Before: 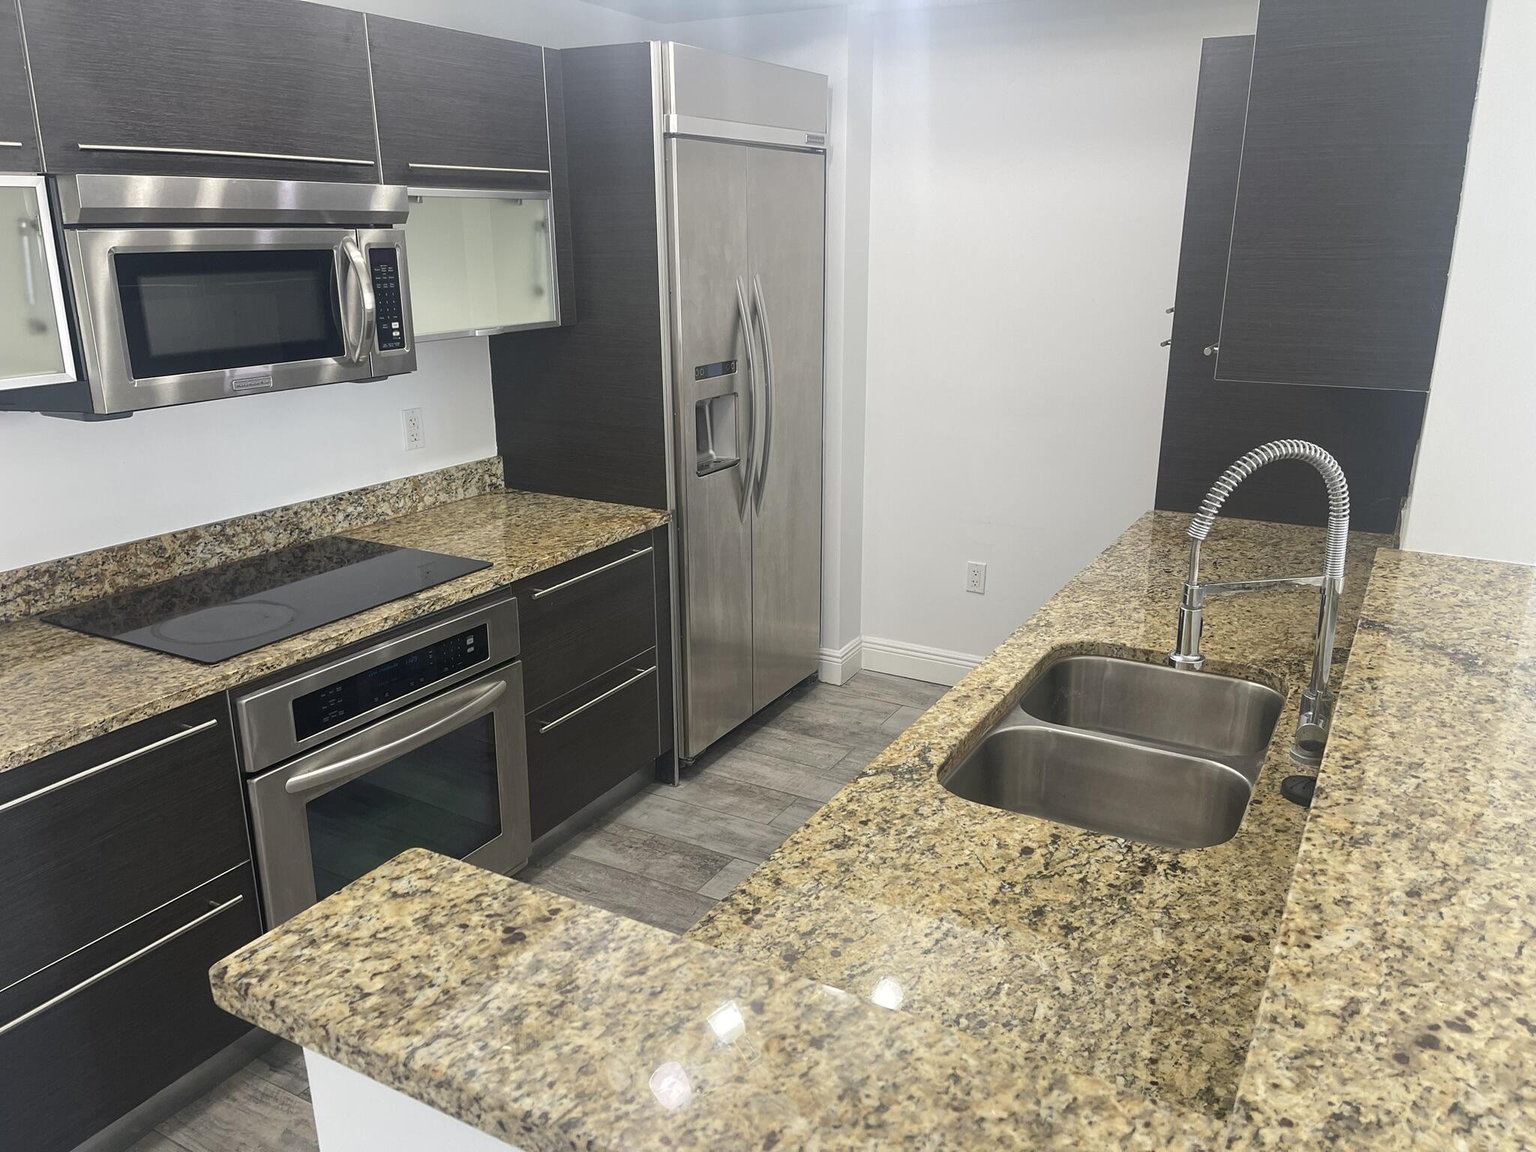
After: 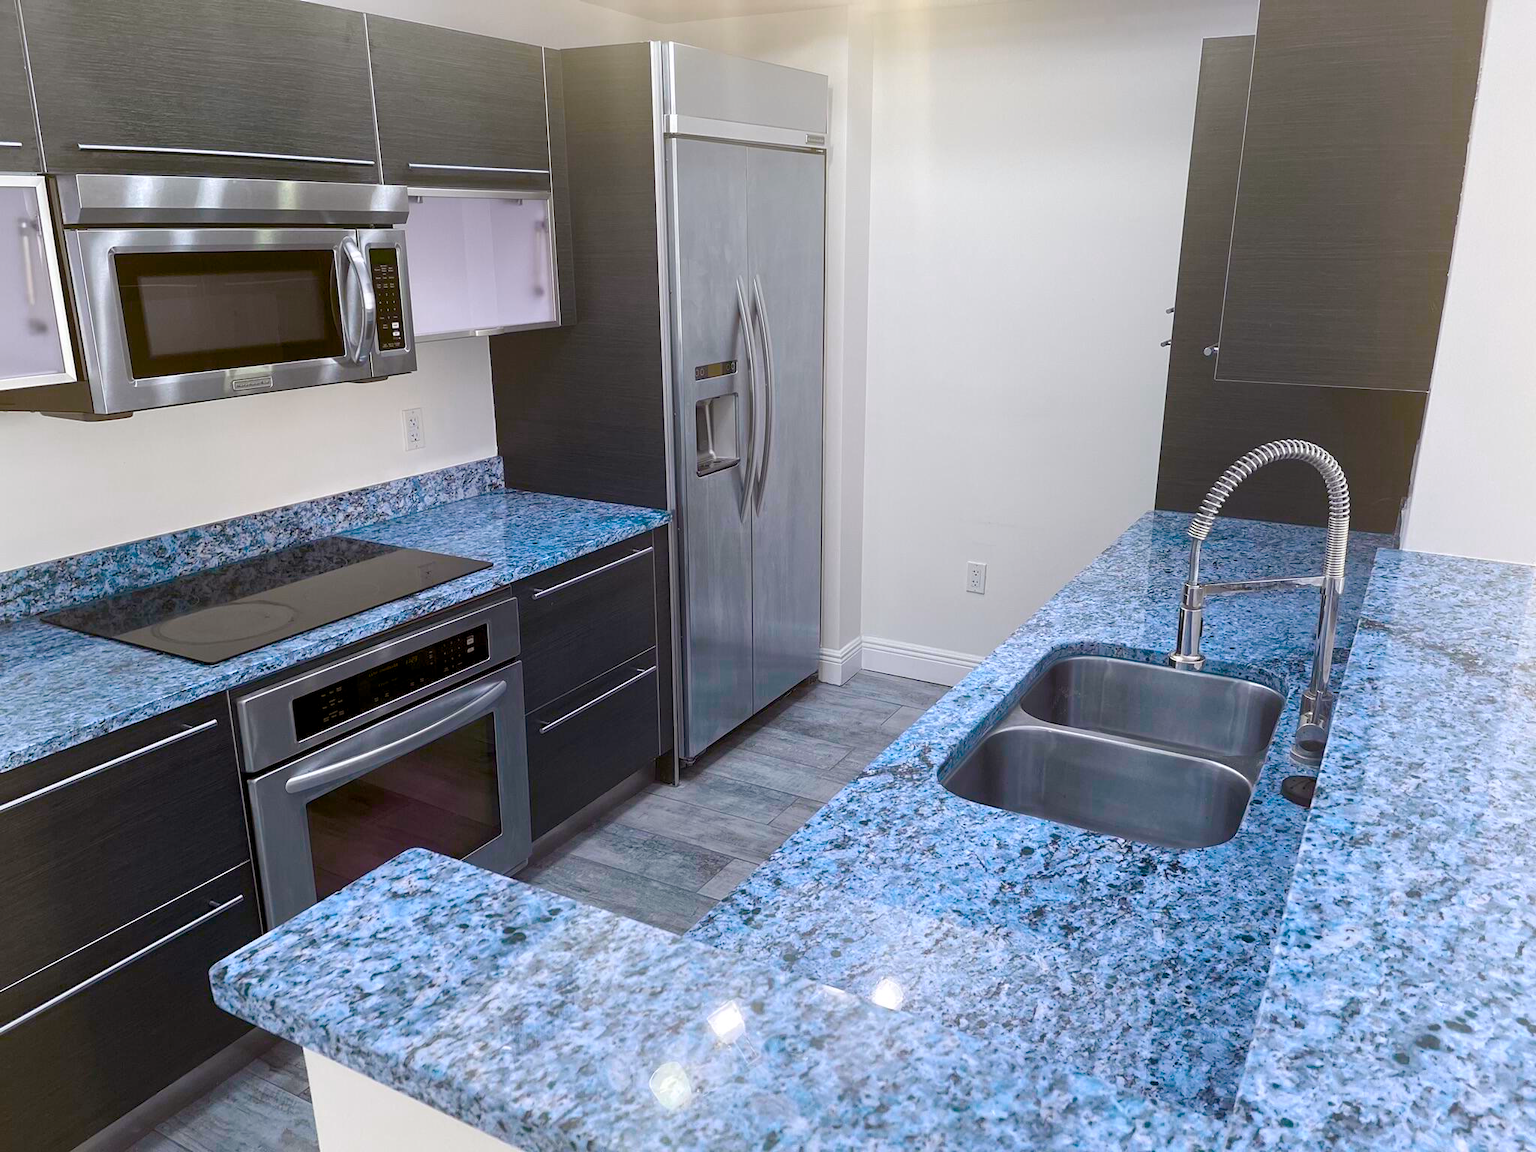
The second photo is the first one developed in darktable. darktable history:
color balance rgb: power › chroma 0.277%, power › hue 23.61°, global offset › luminance -0.882%, perceptual saturation grading › global saturation 20%, perceptual saturation grading › highlights -25.459%, perceptual saturation grading › shadows 49.936%, hue shift 179.54°, global vibrance 49.698%, contrast 0.543%
